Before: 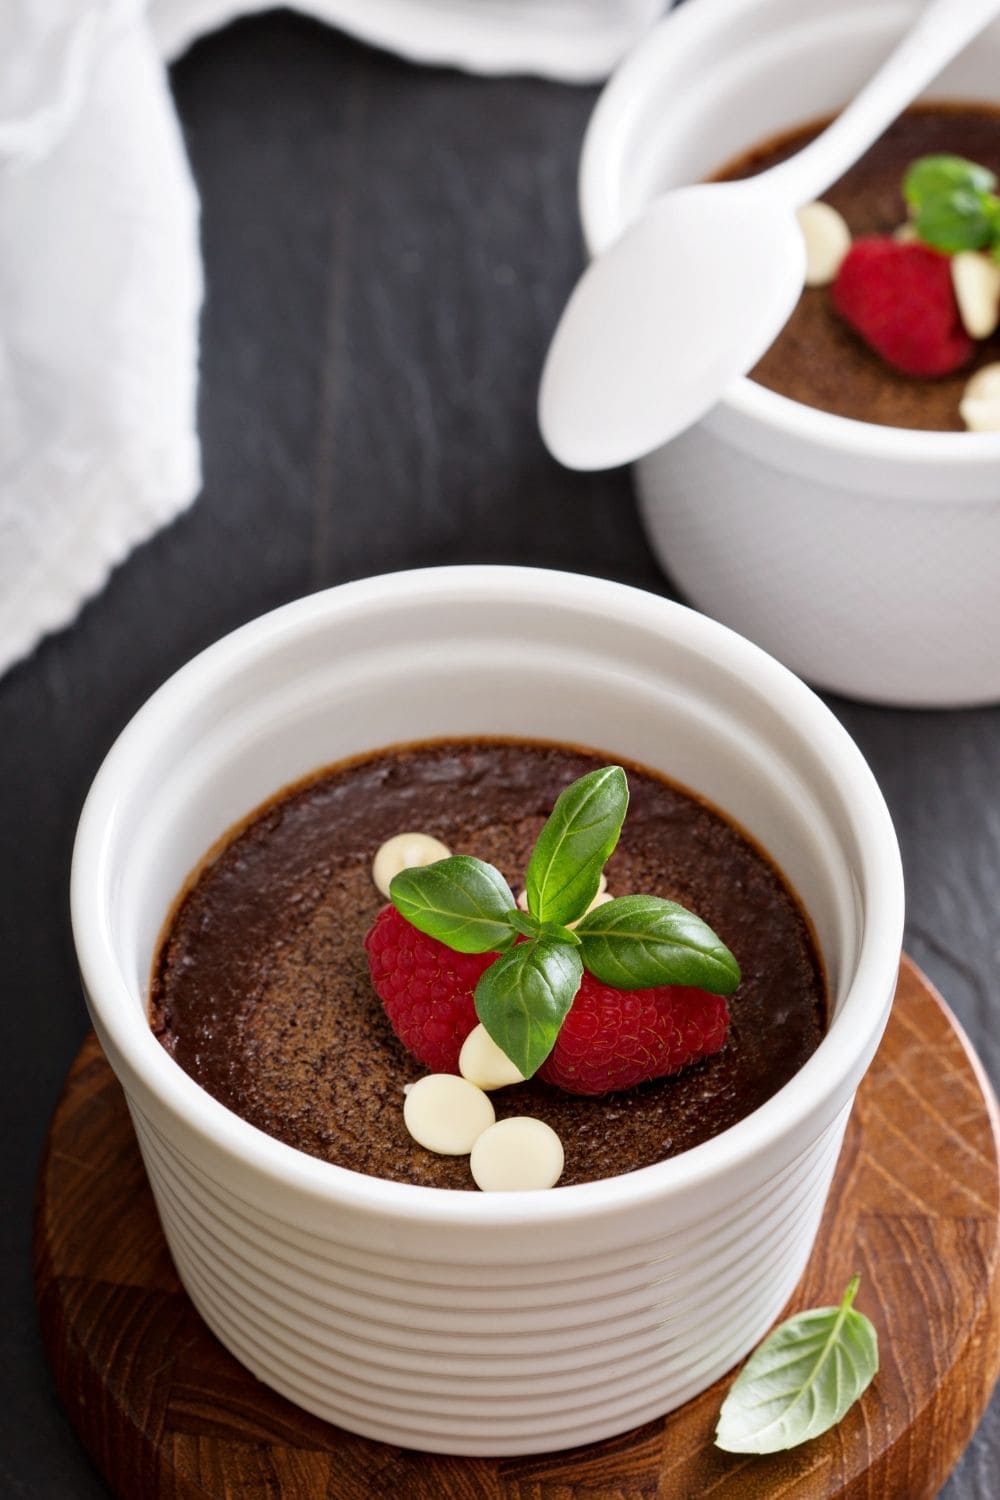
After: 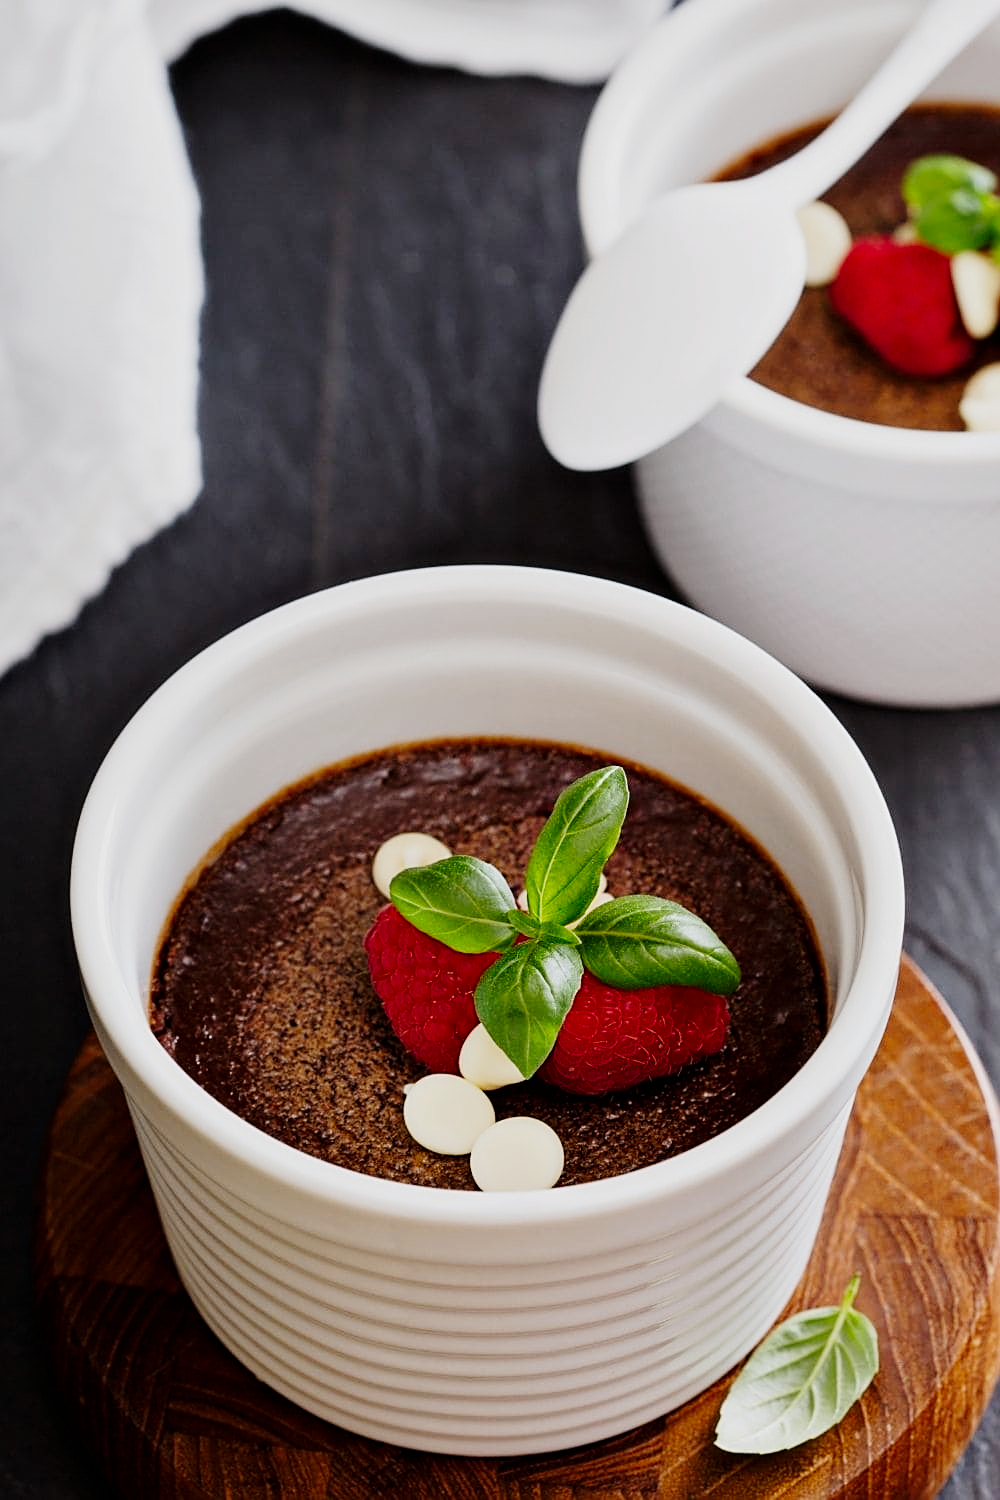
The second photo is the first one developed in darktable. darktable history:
sharpen: on, module defaults
tone curve: curves: ch0 [(0, 0) (0.049, 0.01) (0.154, 0.081) (0.491, 0.519) (0.748, 0.765) (1, 0.919)]; ch1 [(0, 0) (0.172, 0.123) (0.317, 0.272) (0.401, 0.422) (0.499, 0.497) (0.531, 0.54) (0.615, 0.603) (0.741, 0.783) (1, 1)]; ch2 [(0, 0) (0.411, 0.424) (0.483, 0.478) (0.544, 0.56) (0.686, 0.638) (1, 1)], preserve colors none
